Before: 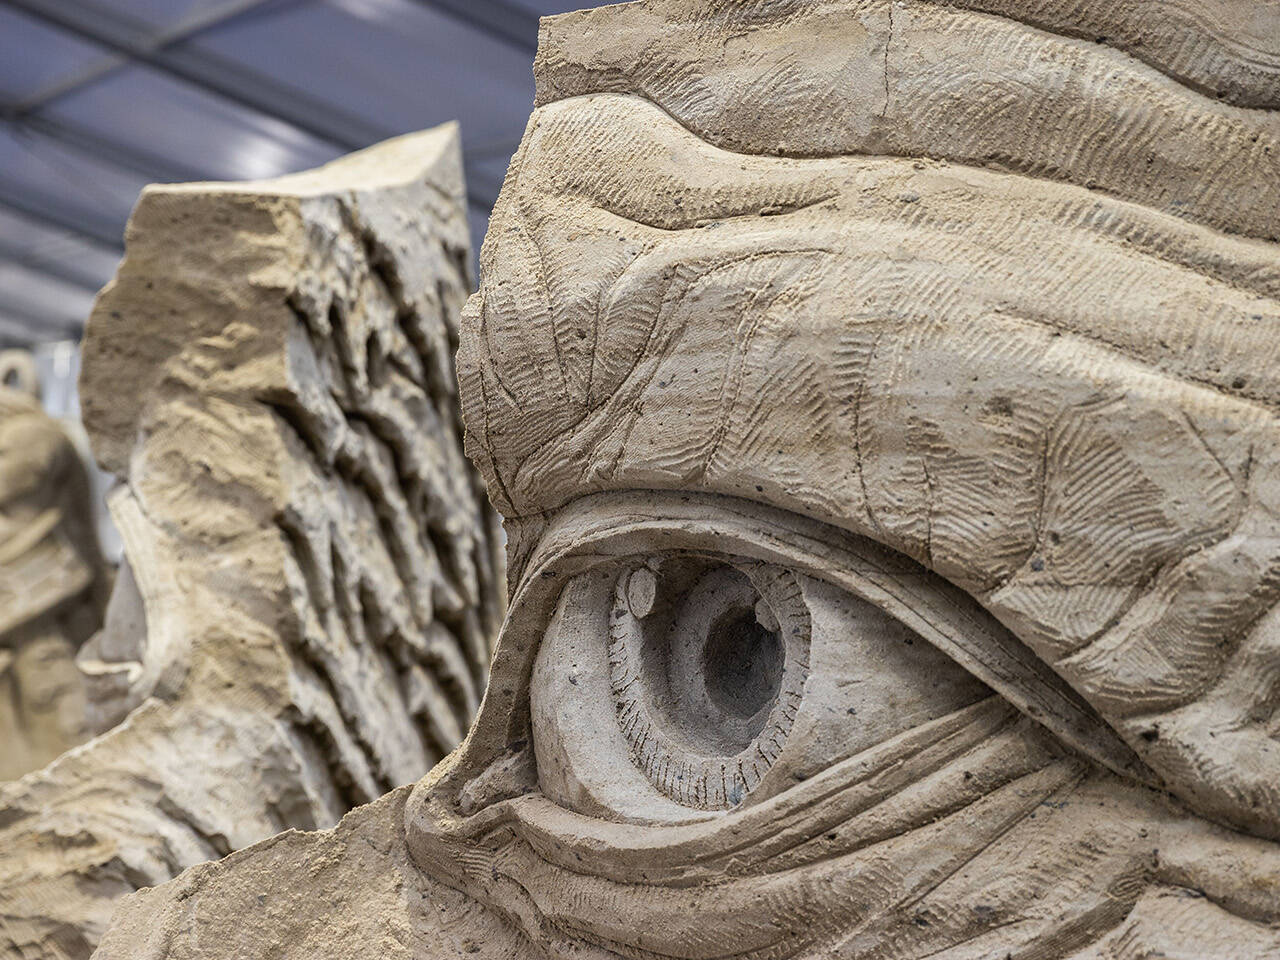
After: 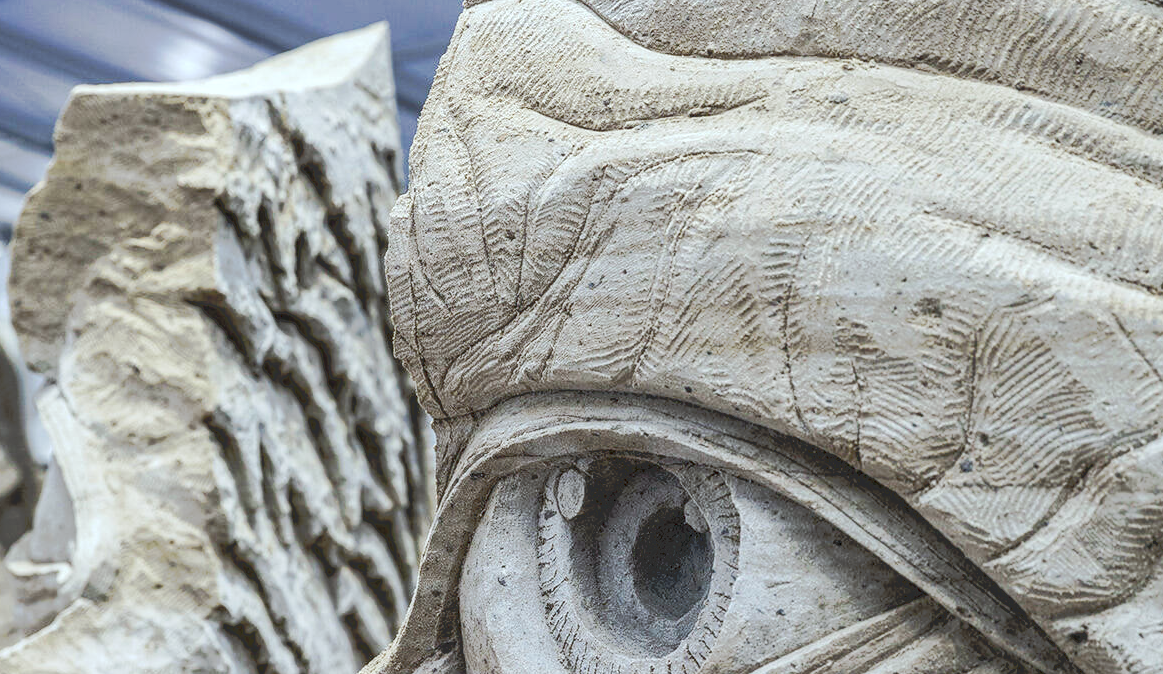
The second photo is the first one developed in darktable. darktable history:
crop: left 5.596%, top 10.314%, right 3.534%, bottom 19.395%
local contrast: on, module defaults
color calibration: illuminant F (fluorescent), F source F9 (Cool White Deluxe 4150 K) – high CRI, x 0.374, y 0.373, temperature 4158.34 K
tone curve: curves: ch0 [(0, 0) (0.003, 0.055) (0.011, 0.111) (0.025, 0.126) (0.044, 0.169) (0.069, 0.215) (0.1, 0.199) (0.136, 0.207) (0.177, 0.259) (0.224, 0.327) (0.277, 0.361) (0.335, 0.431) (0.399, 0.501) (0.468, 0.589) (0.543, 0.683) (0.623, 0.73) (0.709, 0.796) (0.801, 0.863) (0.898, 0.921) (1, 1)], preserve colors none
